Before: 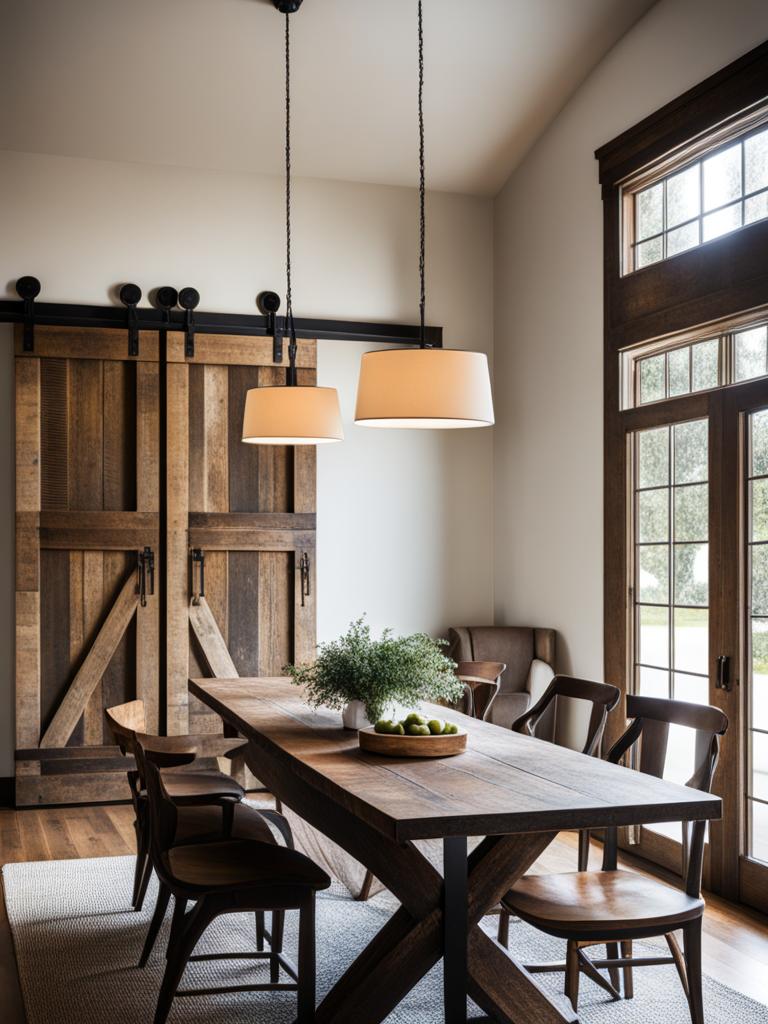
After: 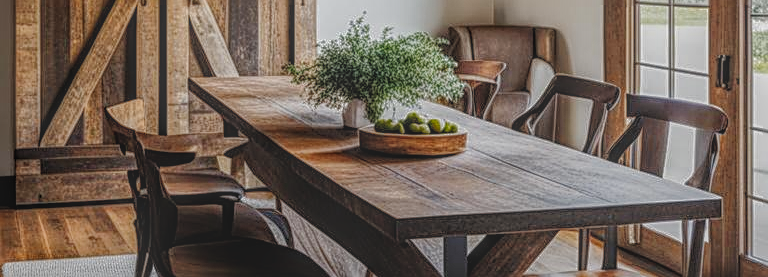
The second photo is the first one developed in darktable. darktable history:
sharpen: on, module defaults
tone curve: curves: ch0 [(0, 0.021) (0.049, 0.044) (0.158, 0.113) (0.351, 0.331) (0.485, 0.505) (0.656, 0.696) (0.868, 0.887) (1, 0.969)]; ch1 [(0, 0) (0.322, 0.328) (0.434, 0.438) (0.473, 0.477) (0.502, 0.503) (0.522, 0.526) (0.564, 0.591) (0.602, 0.632) (0.677, 0.701) (0.859, 0.885) (1, 1)]; ch2 [(0, 0) (0.33, 0.301) (0.452, 0.434) (0.502, 0.505) (0.535, 0.554) (0.565, 0.598) (0.618, 0.629) (1, 1)], preserve colors none
shadows and highlights: on, module defaults
crop and rotate: top 58.719%, bottom 14.214%
exposure: black level correction 0.002, compensate highlight preservation false
local contrast: highlights 20%, shadows 24%, detail 200%, midtone range 0.2
